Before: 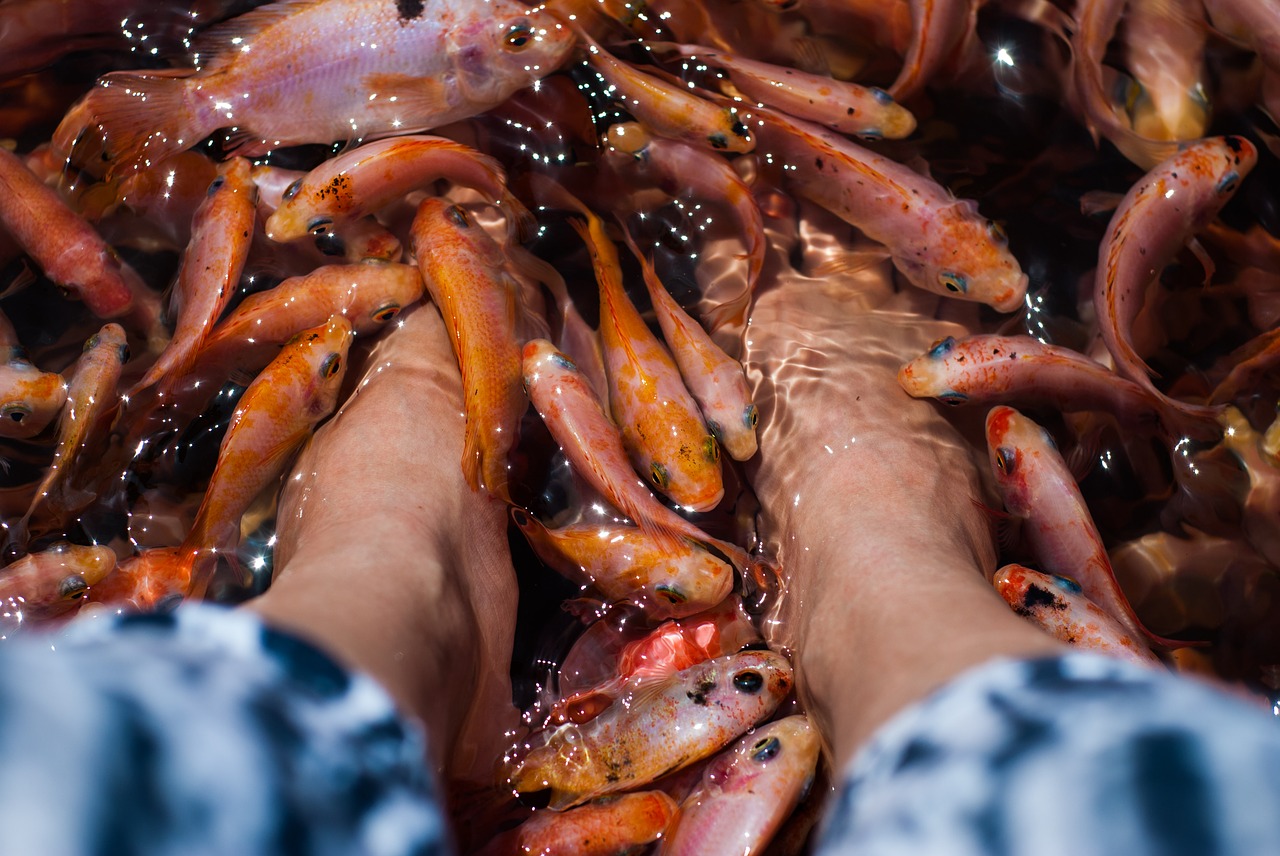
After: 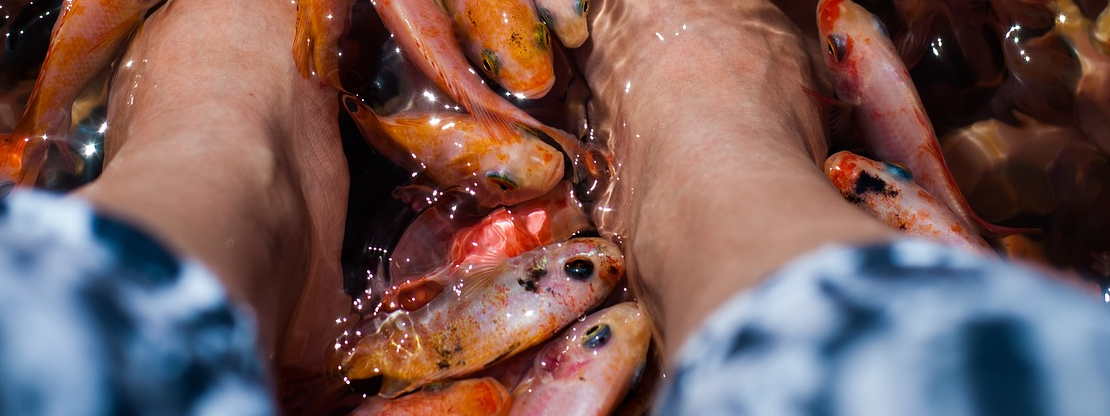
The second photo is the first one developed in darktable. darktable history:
crop and rotate: left 13.267%, top 48.348%, bottom 2.94%
